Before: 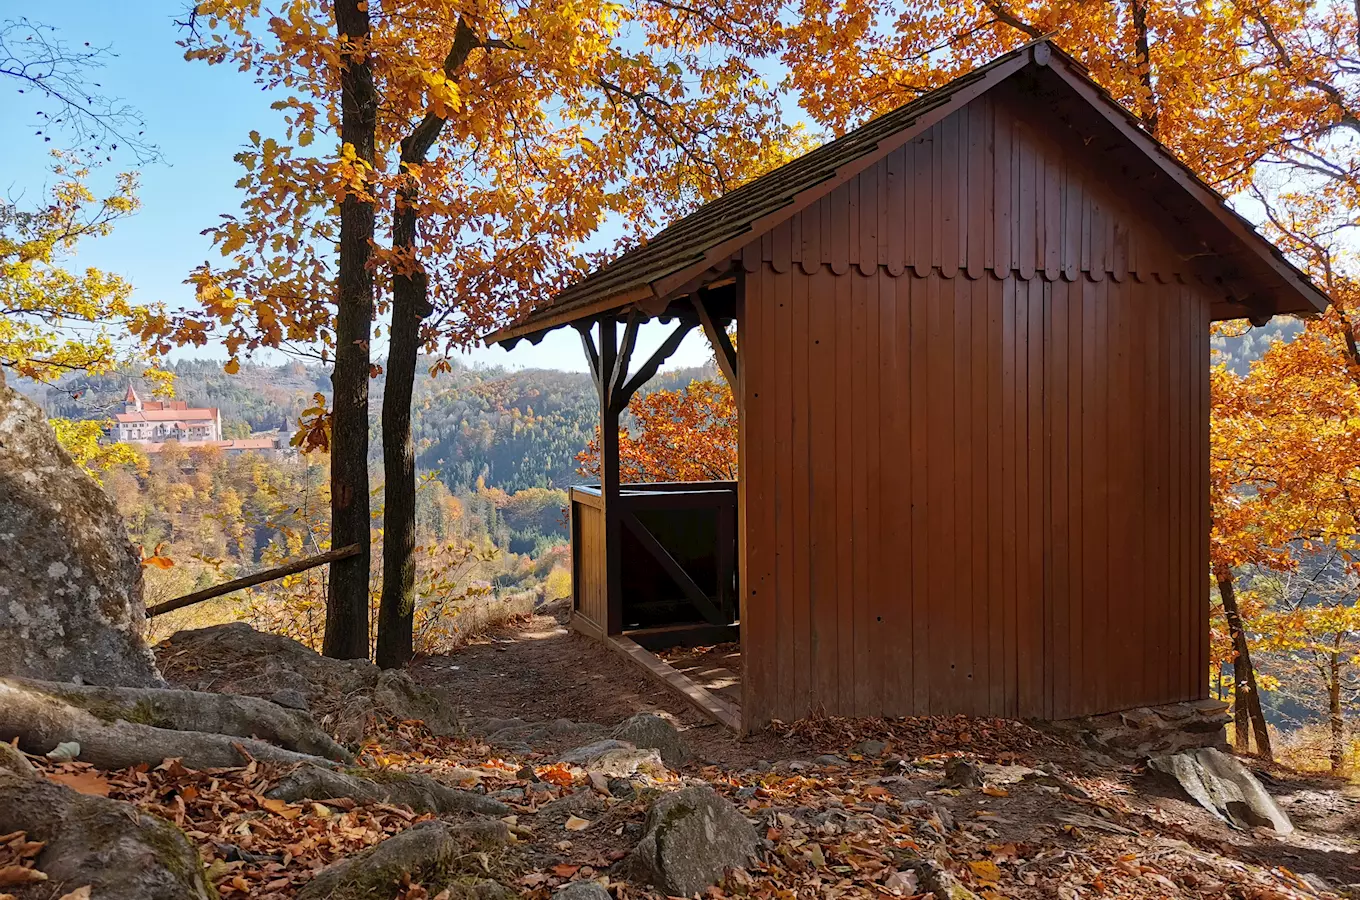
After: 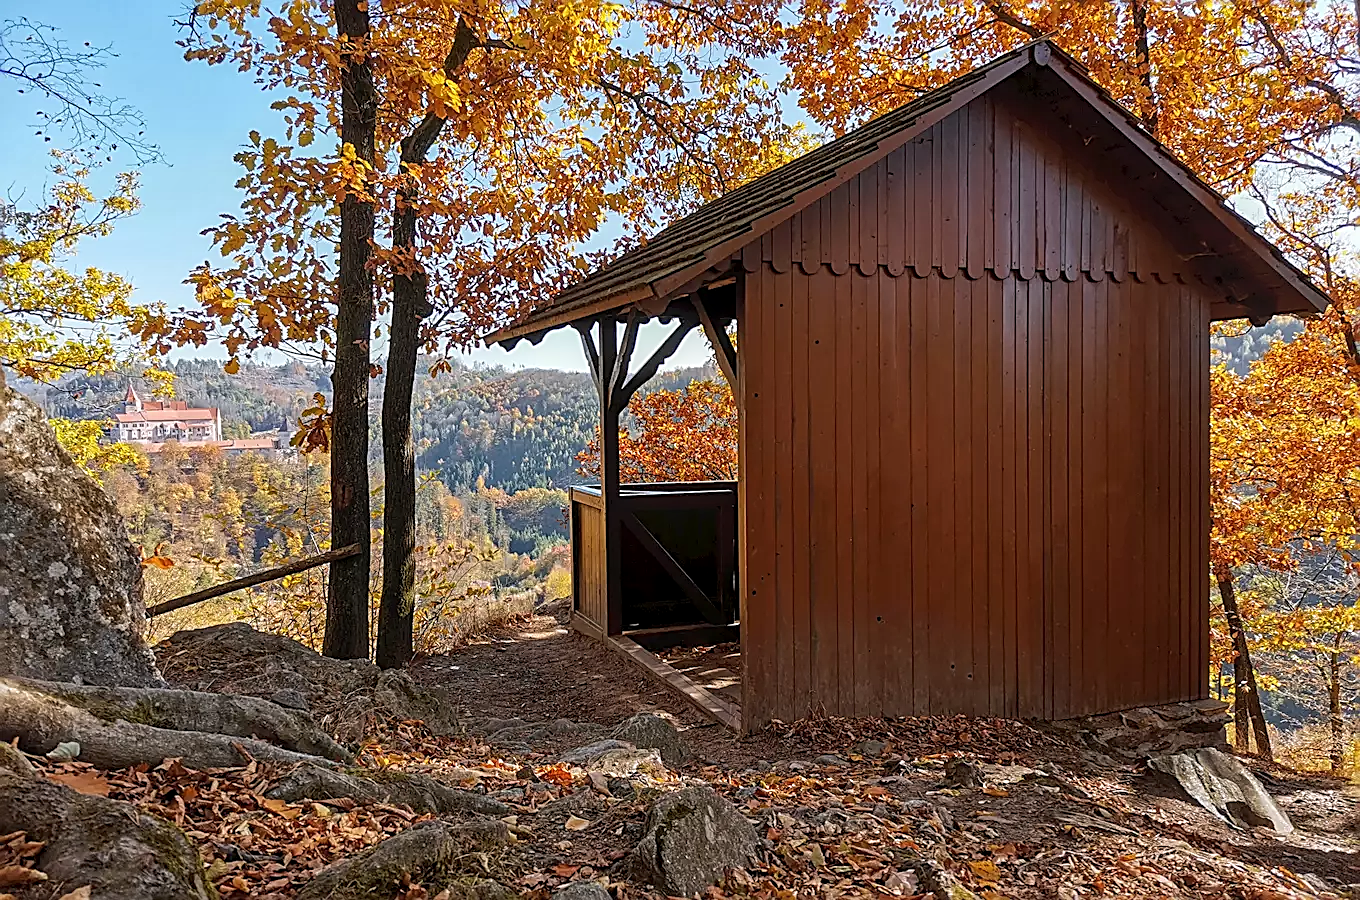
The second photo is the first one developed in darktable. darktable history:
local contrast: on, module defaults
sharpen: amount 0.992
